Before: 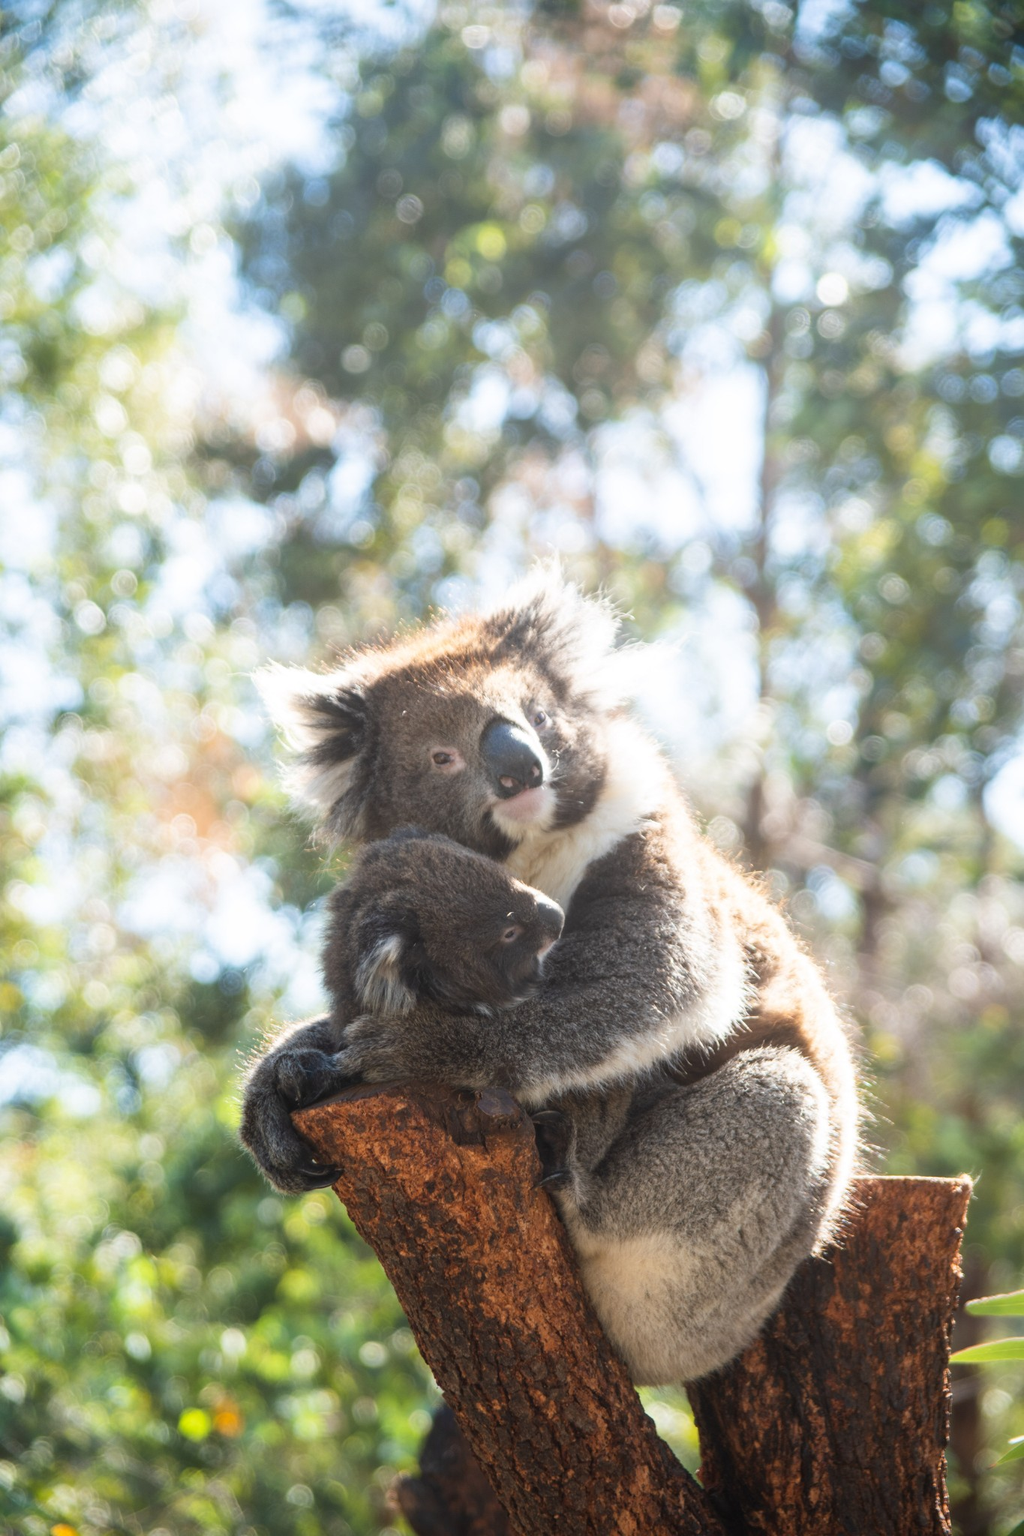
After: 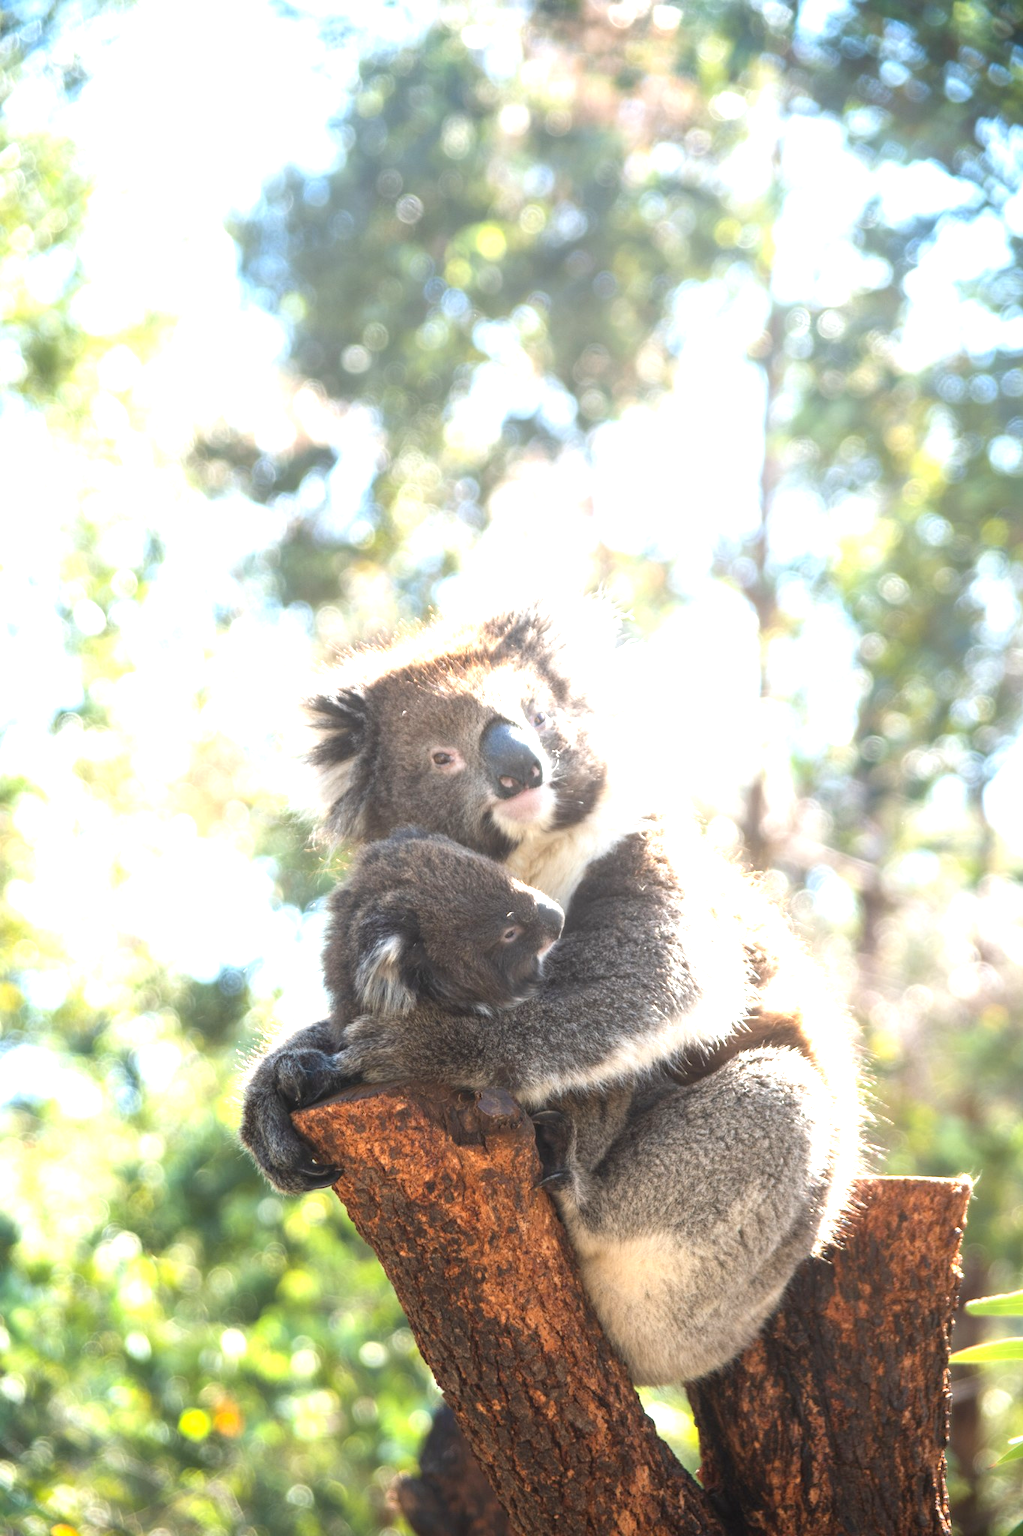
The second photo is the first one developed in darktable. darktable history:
exposure: black level correction 0, exposure 0.949 EV, compensate highlight preservation false
